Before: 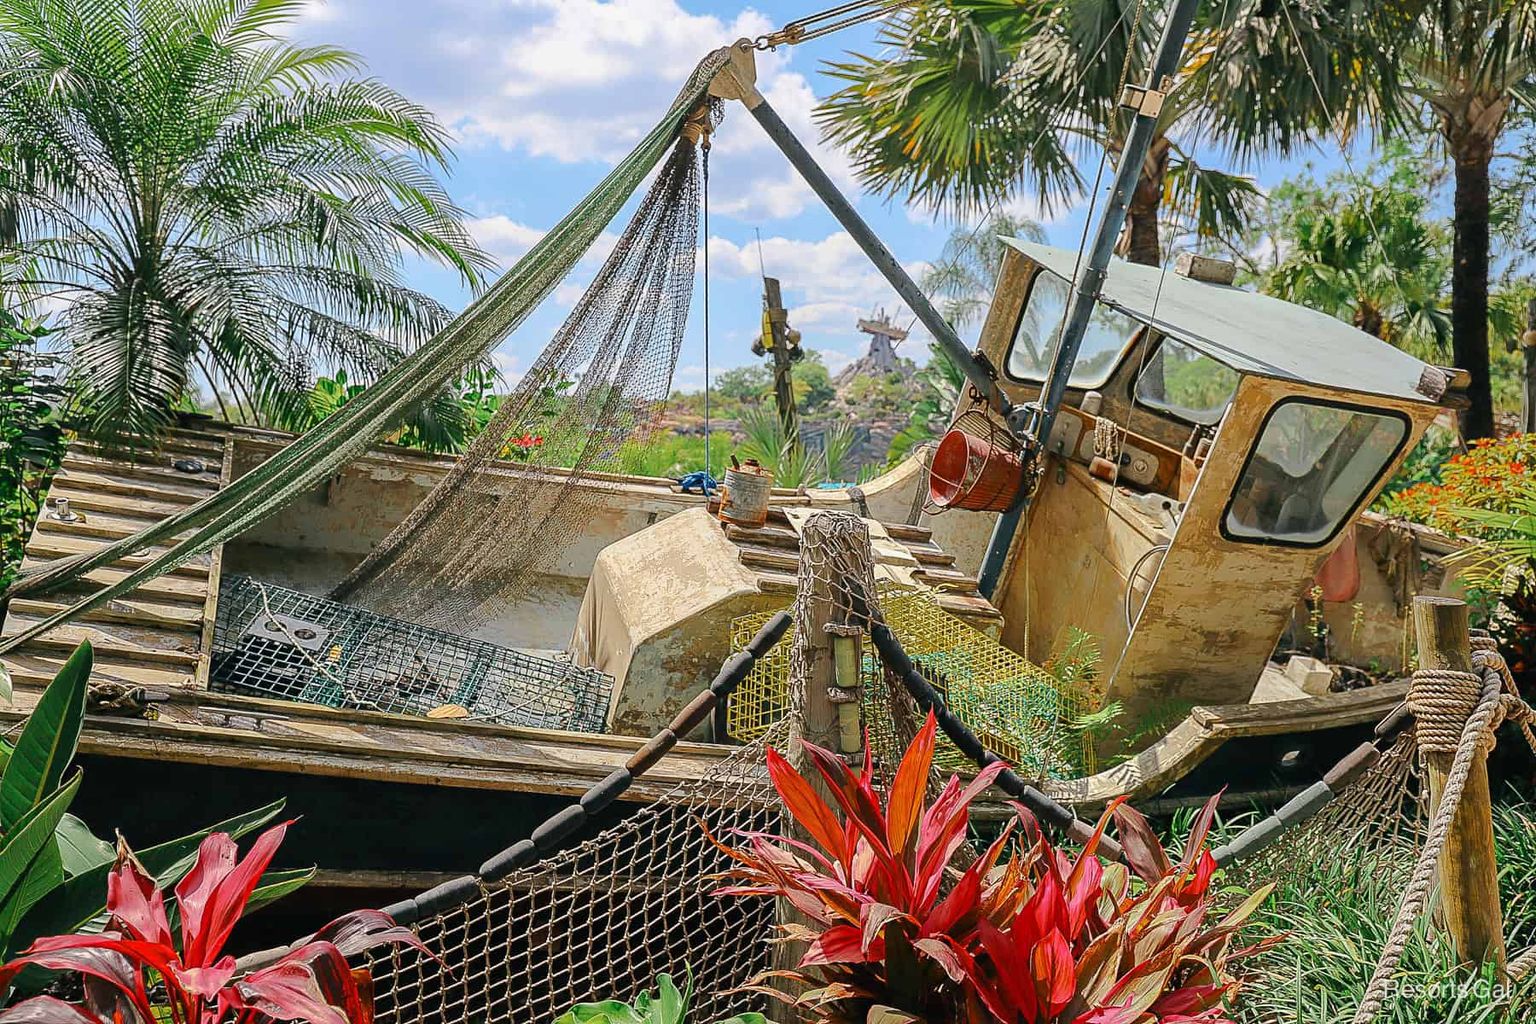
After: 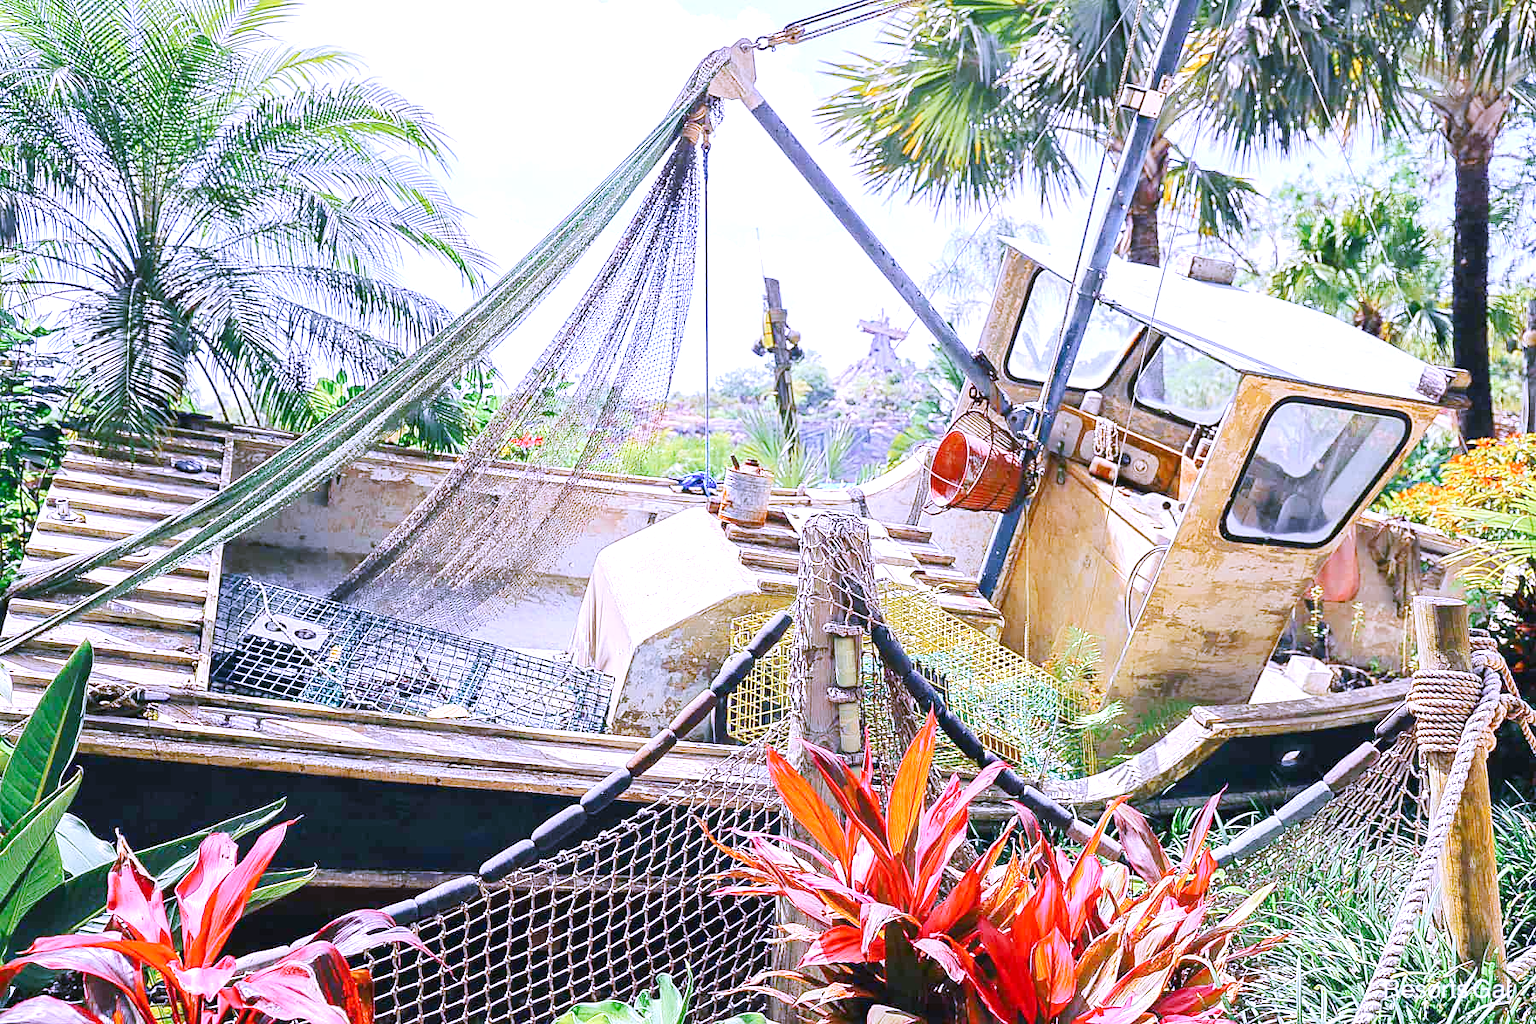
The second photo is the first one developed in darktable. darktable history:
tone curve: curves: ch0 [(0, 0) (0.003, 0.003) (0.011, 0.014) (0.025, 0.031) (0.044, 0.055) (0.069, 0.086) (0.1, 0.124) (0.136, 0.168) (0.177, 0.22) (0.224, 0.278) (0.277, 0.344) (0.335, 0.426) (0.399, 0.515) (0.468, 0.597) (0.543, 0.672) (0.623, 0.746) (0.709, 0.815) (0.801, 0.881) (0.898, 0.939) (1, 1)], preserve colors none
white balance: red 0.98, blue 1.61
exposure: black level correction 0, exposure 1 EV, compensate exposure bias true, compensate highlight preservation false
